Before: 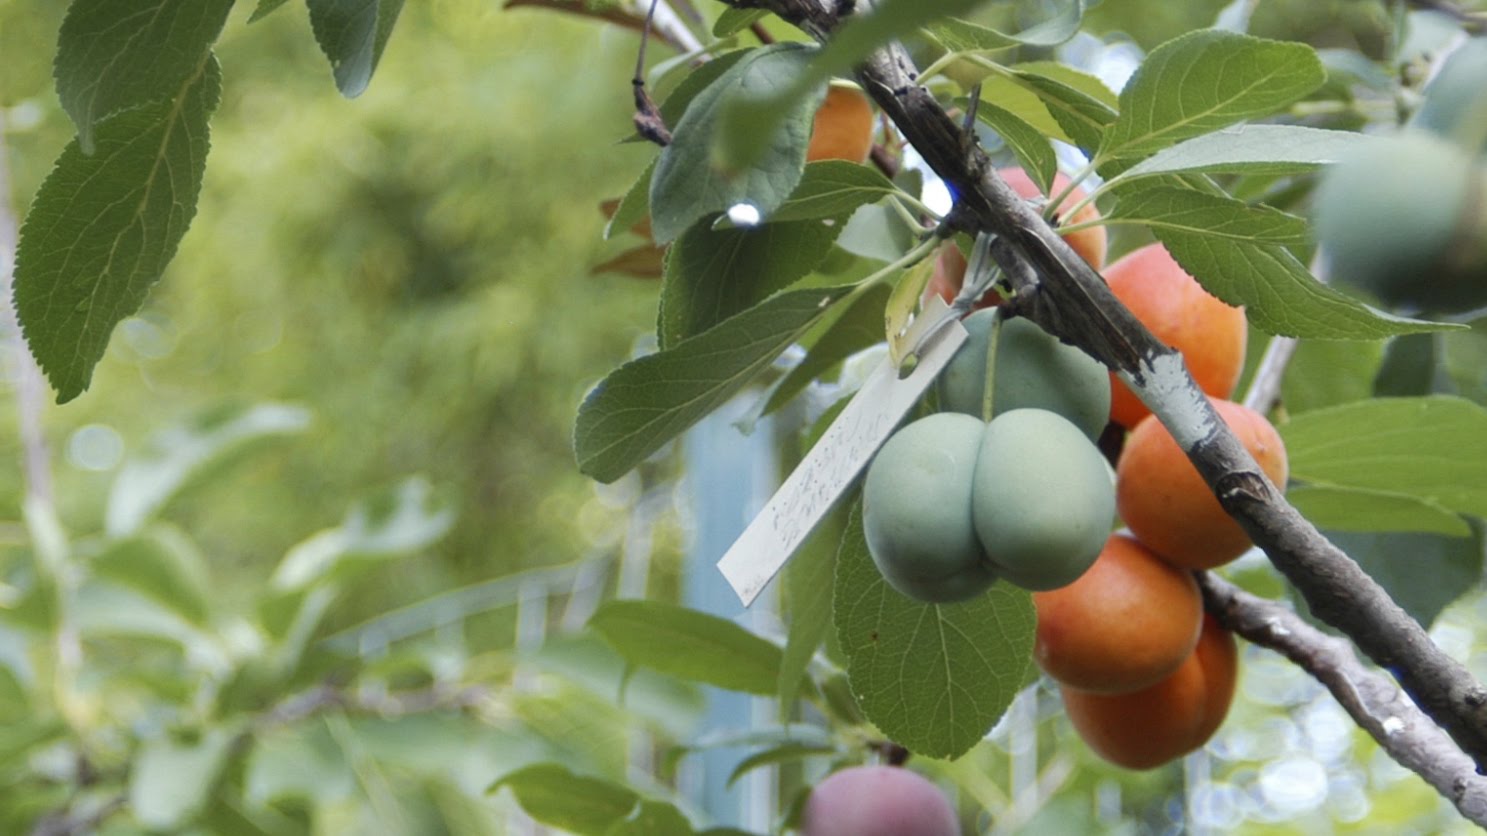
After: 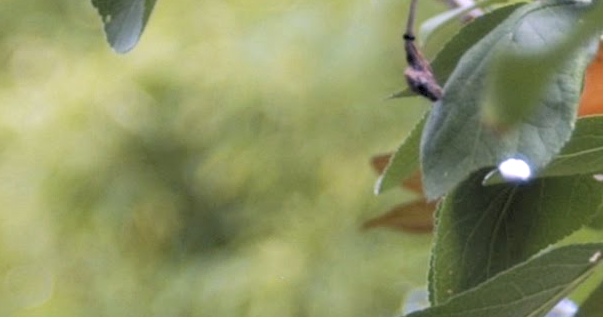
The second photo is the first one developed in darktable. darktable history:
rgb levels: levels [[0.013, 0.434, 0.89], [0, 0.5, 1], [0, 0.5, 1]]
white balance: red 1.066, blue 1.119
crop: left 15.452%, top 5.459%, right 43.956%, bottom 56.62%
